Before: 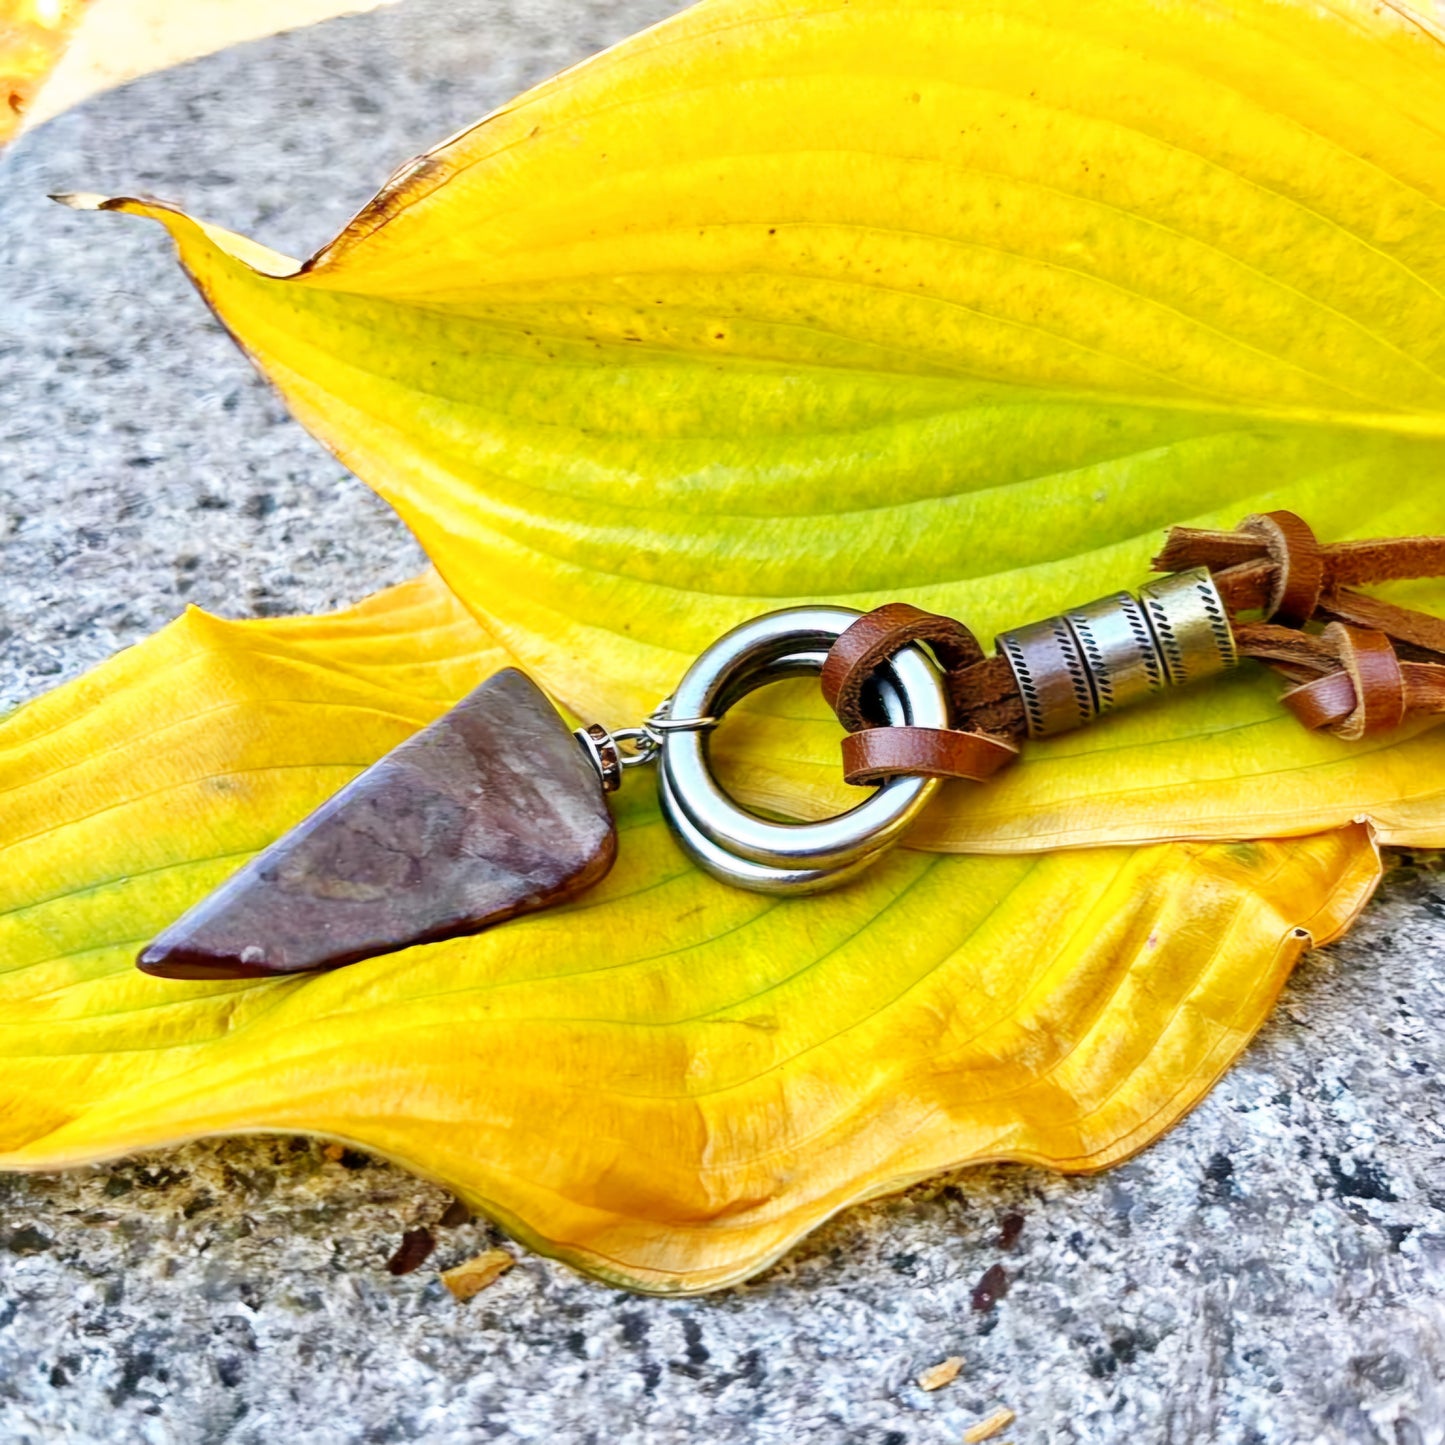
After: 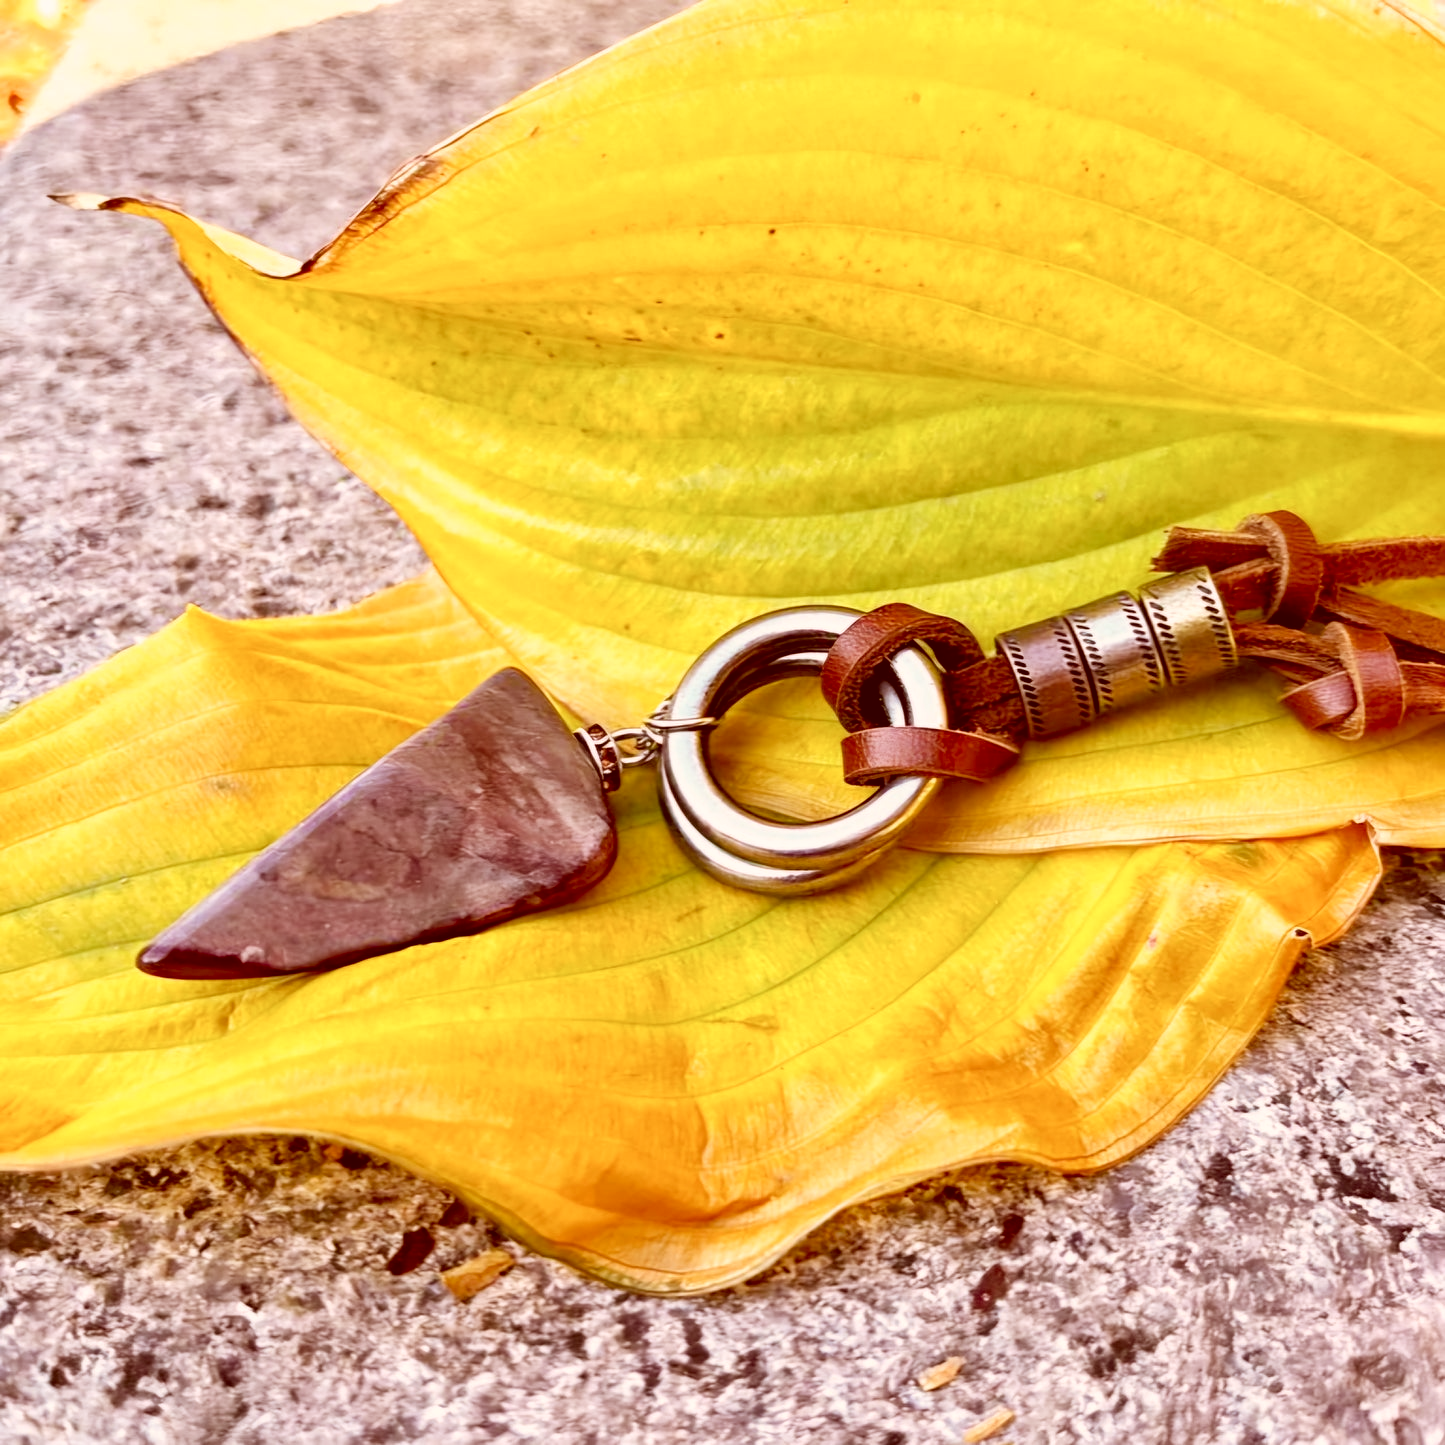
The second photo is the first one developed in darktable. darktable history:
white balance: emerald 1
color correction: highlights a* 9.03, highlights b* 8.71, shadows a* 40, shadows b* 40, saturation 0.8
